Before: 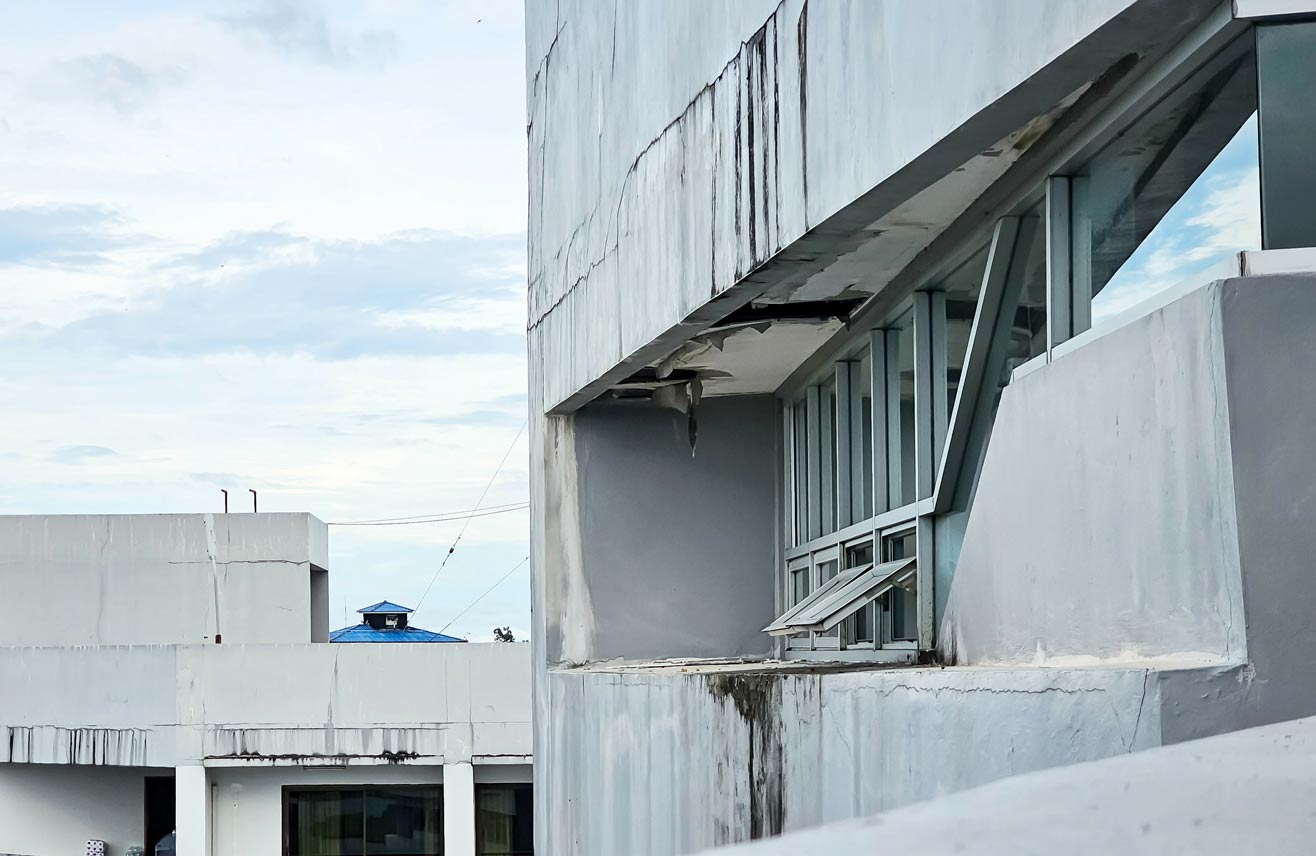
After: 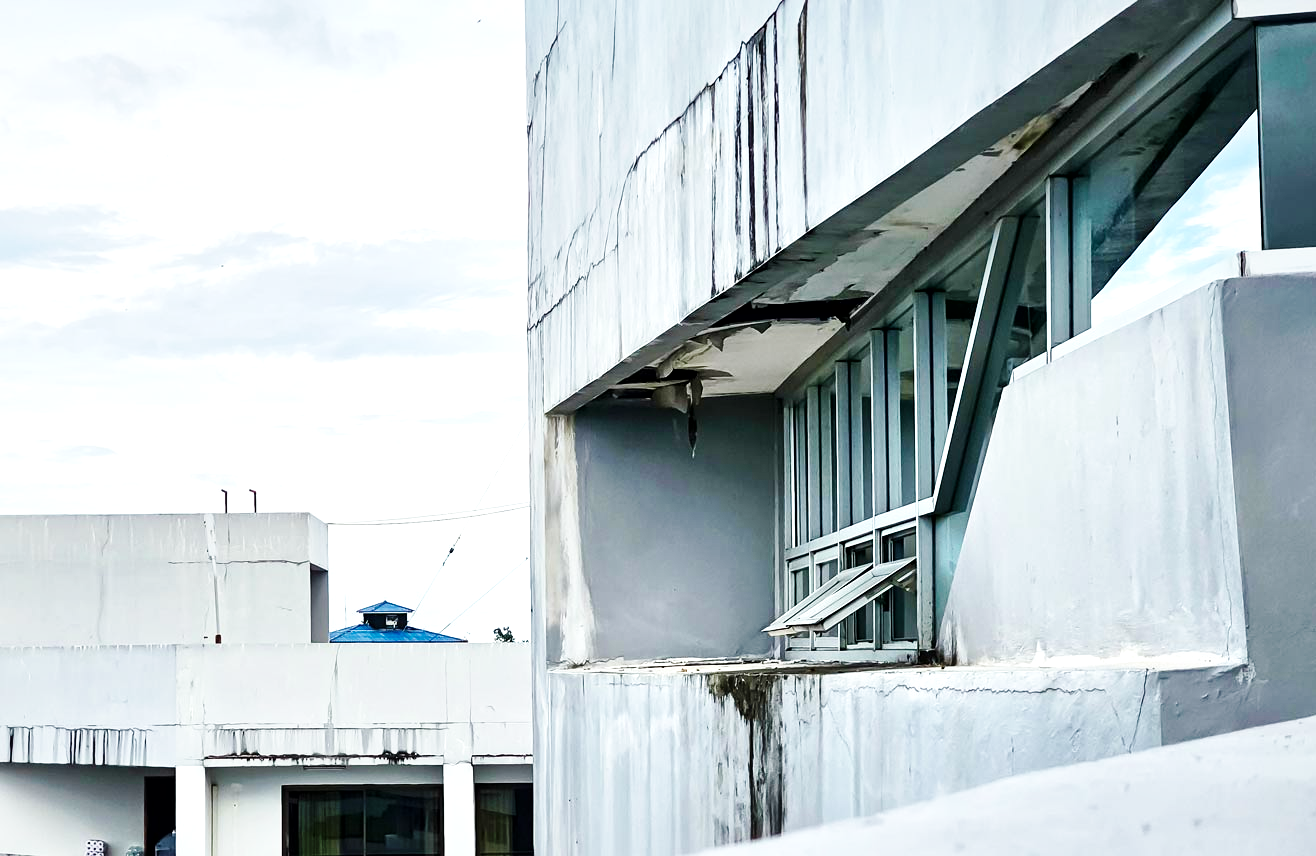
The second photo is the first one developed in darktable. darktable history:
base curve: curves: ch0 [(0, 0) (0.032, 0.025) (0.121, 0.166) (0.206, 0.329) (0.605, 0.79) (1, 1)], preserve colors none
local contrast: mode bilateral grid, contrast 100, coarseness 100, detail 165%, midtone range 0.2
exposure: exposure 0.161 EV, compensate highlight preservation false
velvia: on, module defaults
